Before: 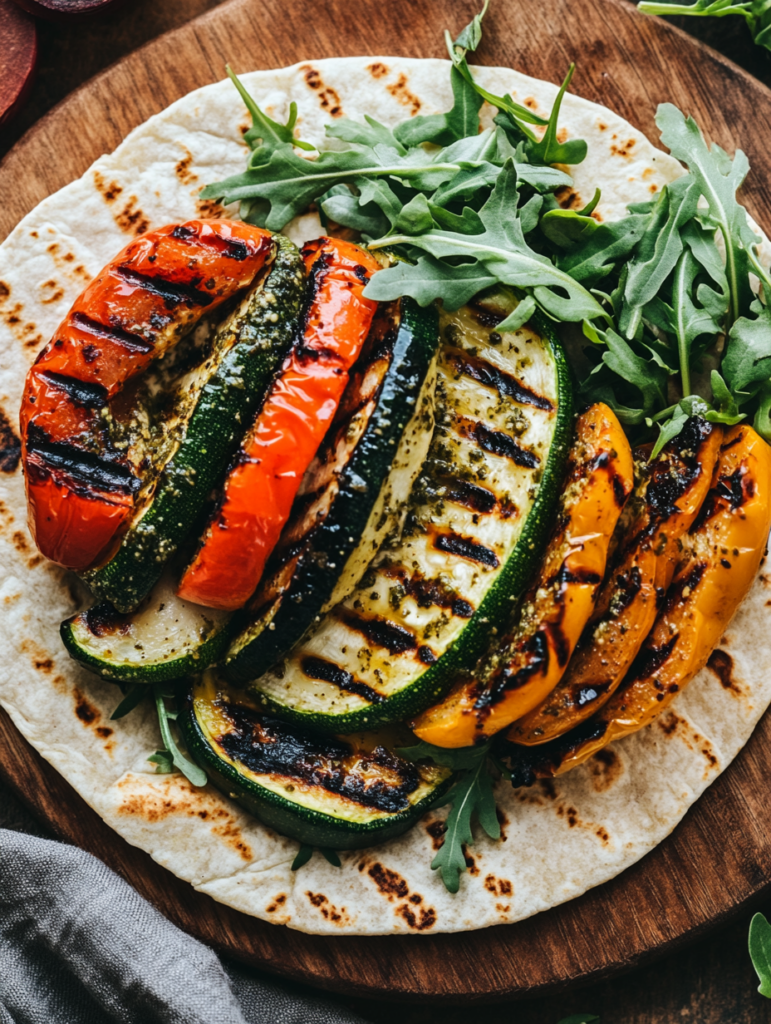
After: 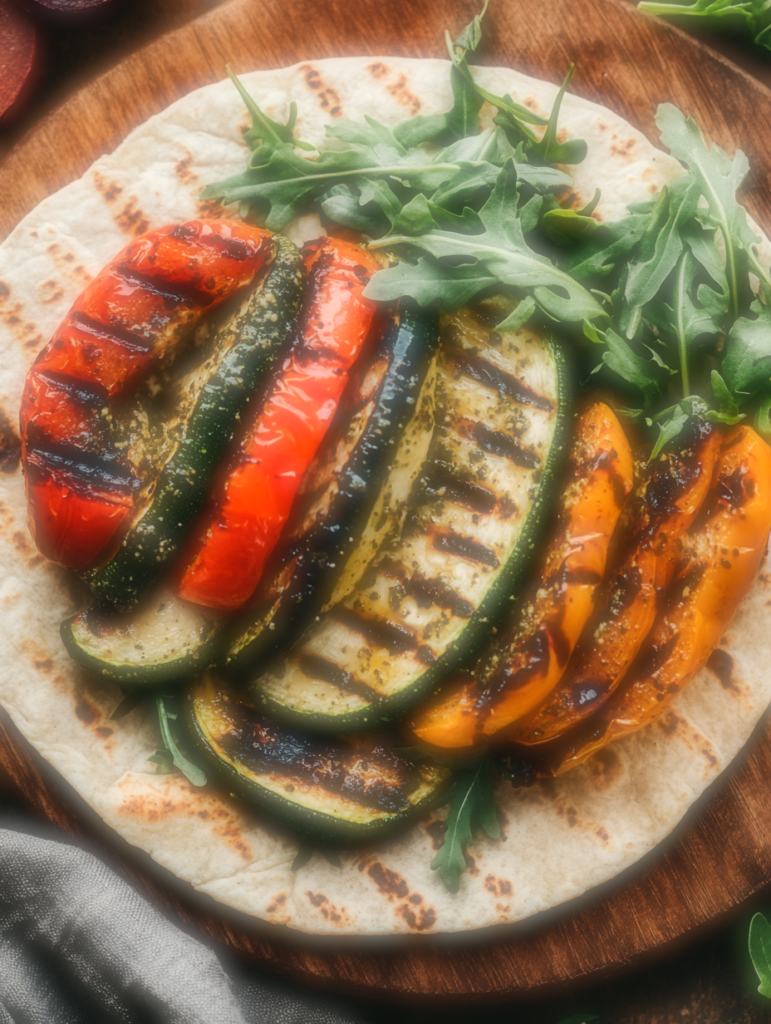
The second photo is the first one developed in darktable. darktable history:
soften: on, module defaults
white balance: red 1.045, blue 0.932
